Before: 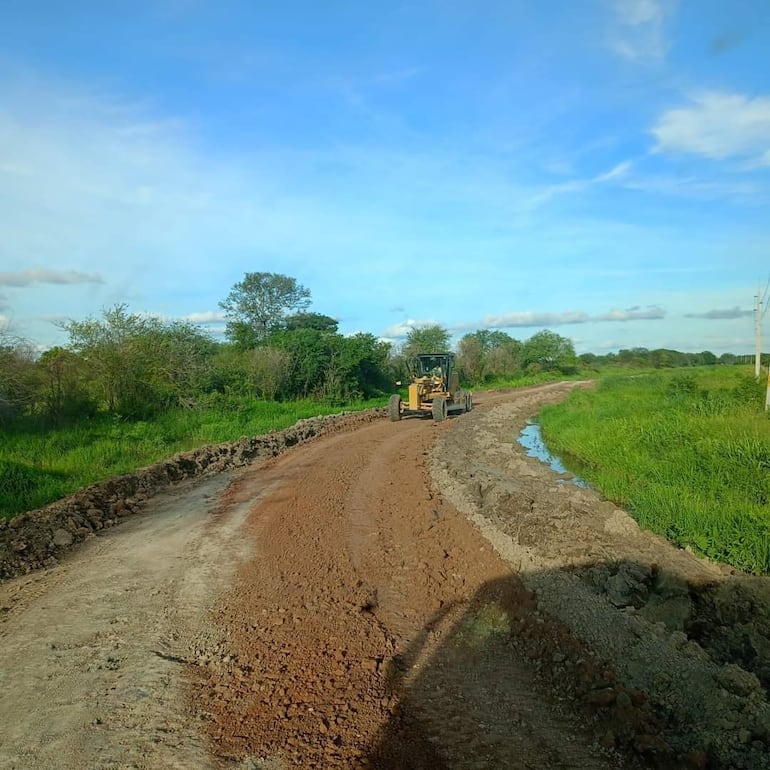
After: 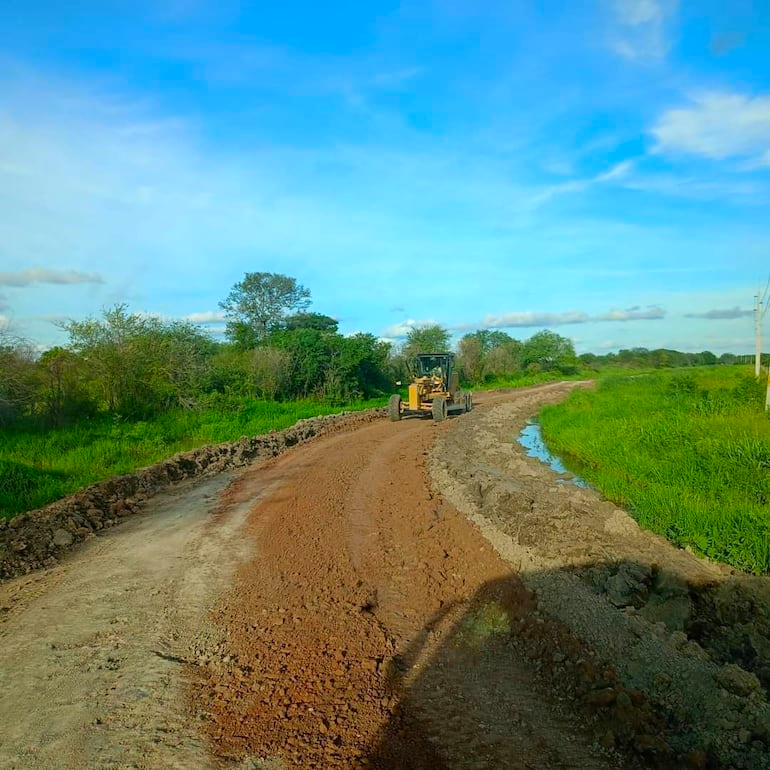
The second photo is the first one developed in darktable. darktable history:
color correction: highlights b* -0.049, saturation 1.31
